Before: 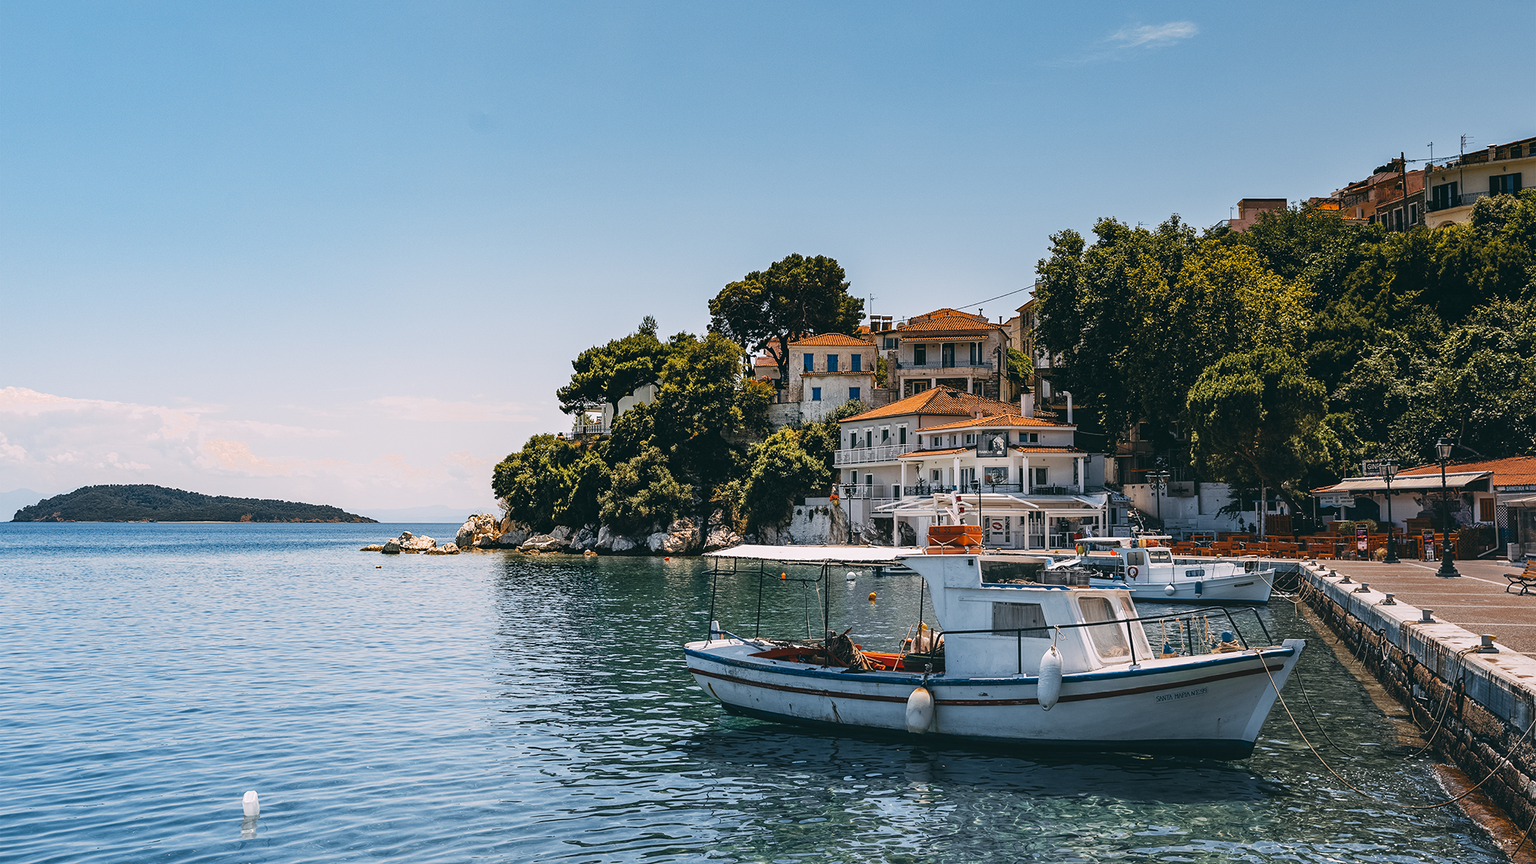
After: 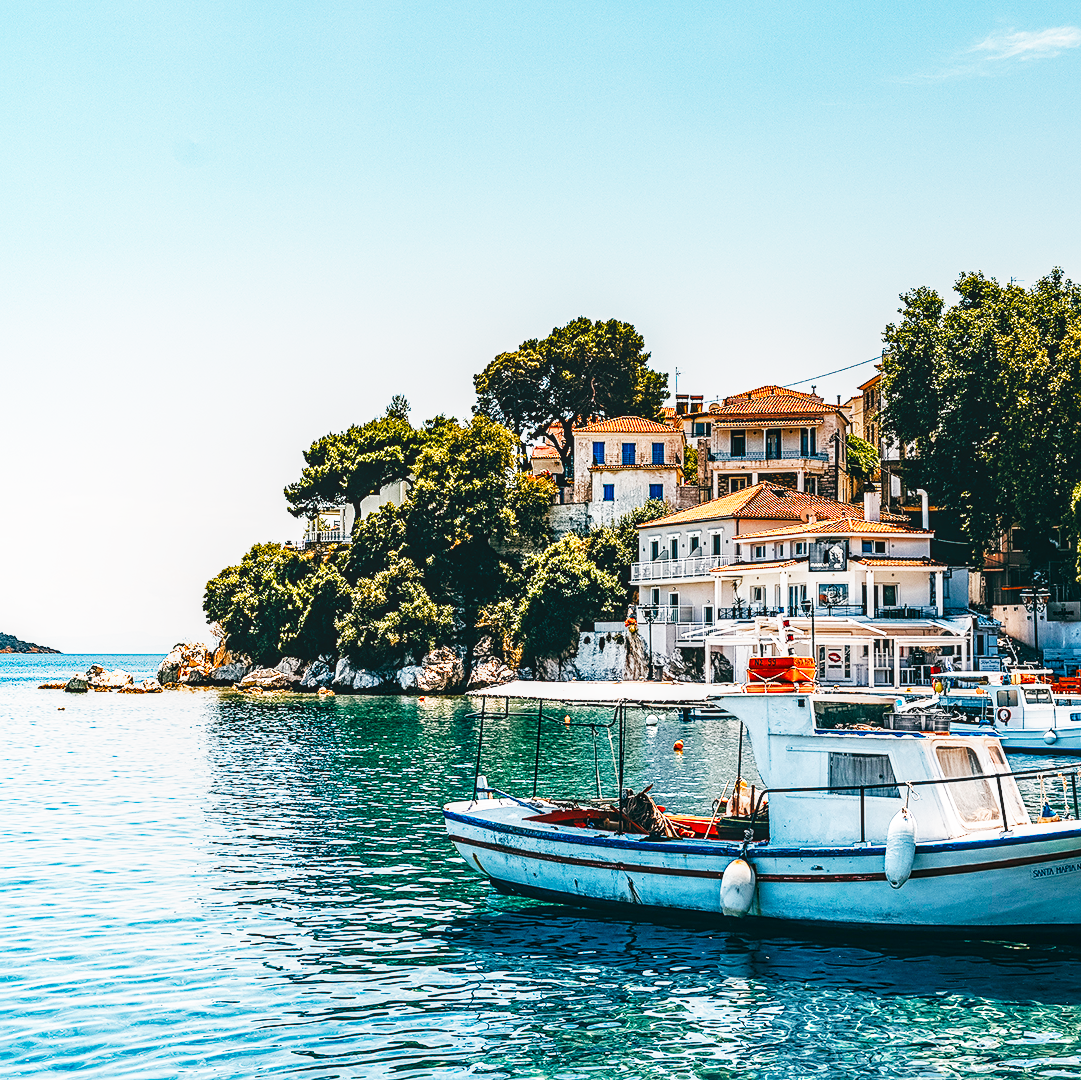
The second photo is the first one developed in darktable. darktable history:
crop: left 21.5%, right 22.183%
color balance rgb: highlights gain › luminance 6.07%, highlights gain › chroma 1.325%, highlights gain › hue 88.02°, global offset › luminance 0.471%, perceptual saturation grading › global saturation 20%, perceptual saturation grading › highlights -50.218%, perceptual saturation grading › shadows 30.47%
sharpen: radius 2.485, amount 0.338
local contrast: on, module defaults
base curve: curves: ch0 [(0, 0) (0.007, 0.004) (0.027, 0.03) (0.046, 0.07) (0.207, 0.54) (0.442, 0.872) (0.673, 0.972) (1, 1)], preserve colors none
